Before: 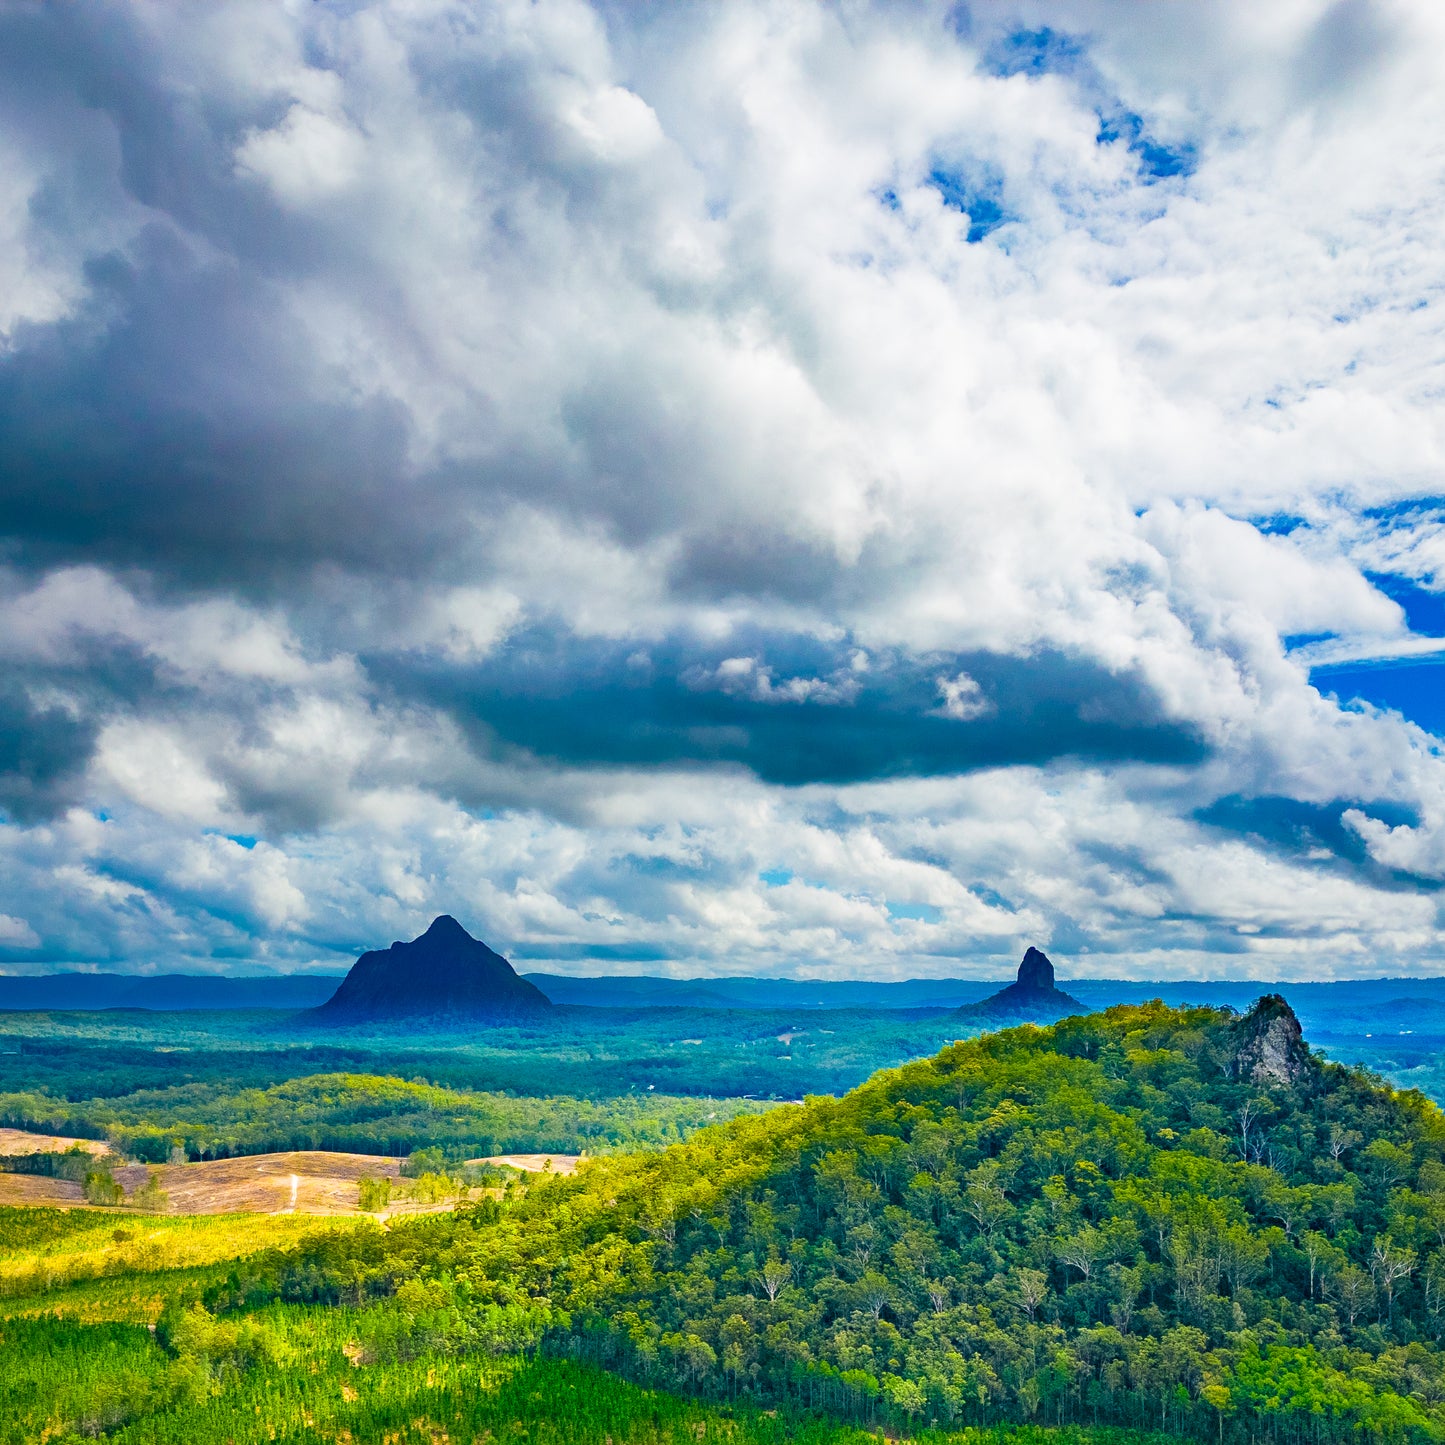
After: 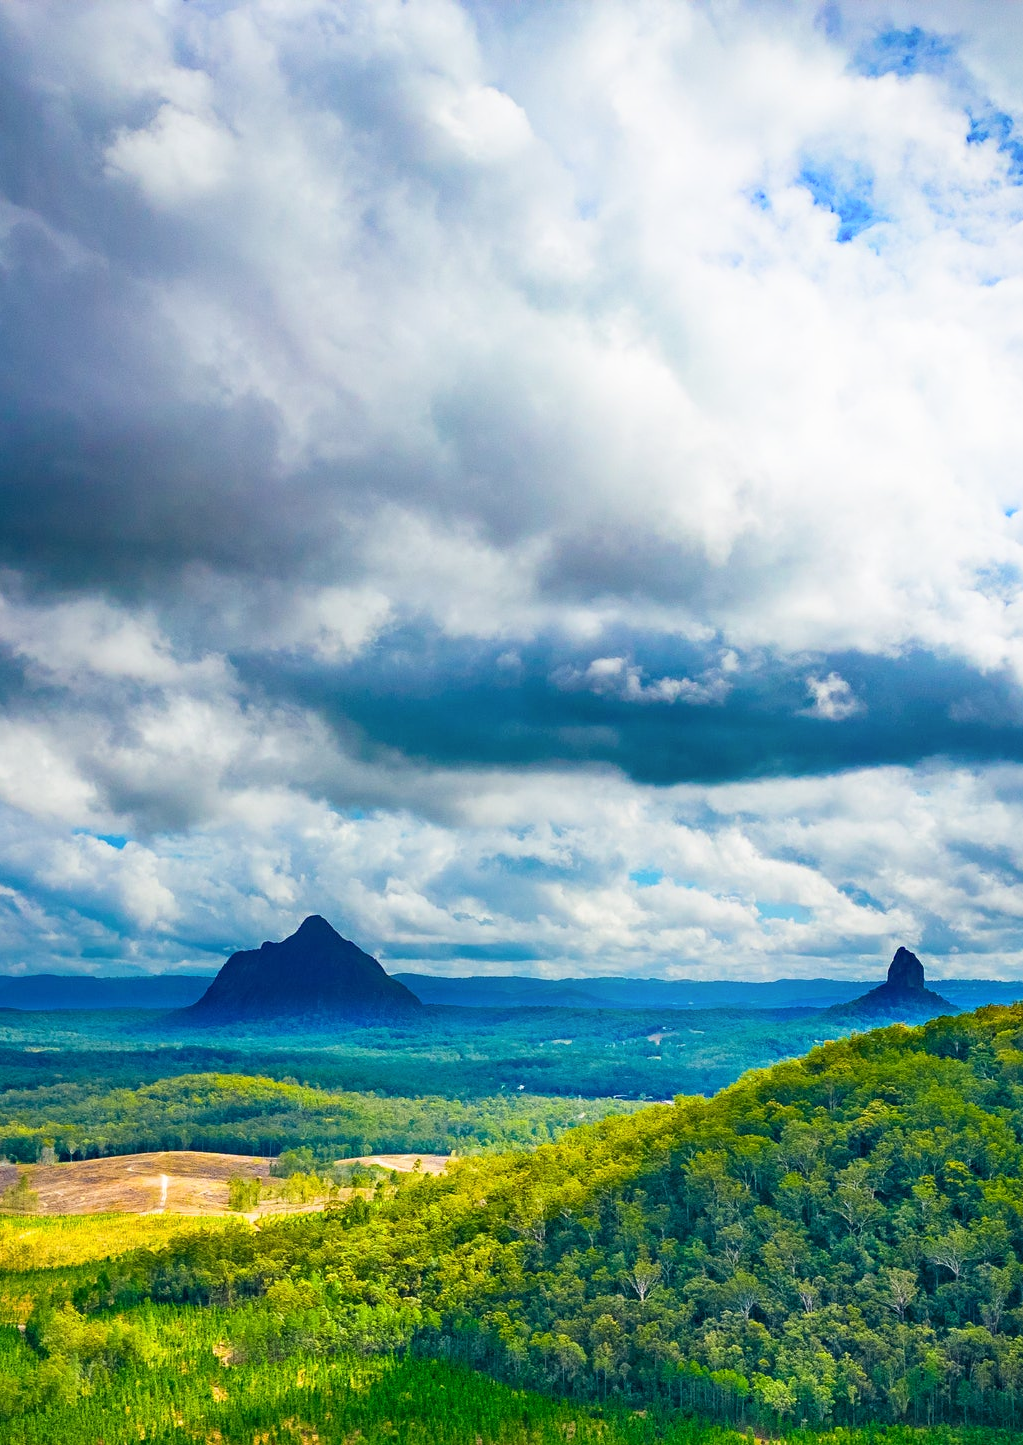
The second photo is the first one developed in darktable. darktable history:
crop and rotate: left 9.061%, right 20.142%
shadows and highlights: shadows -23.08, highlights 46.15, soften with gaussian
